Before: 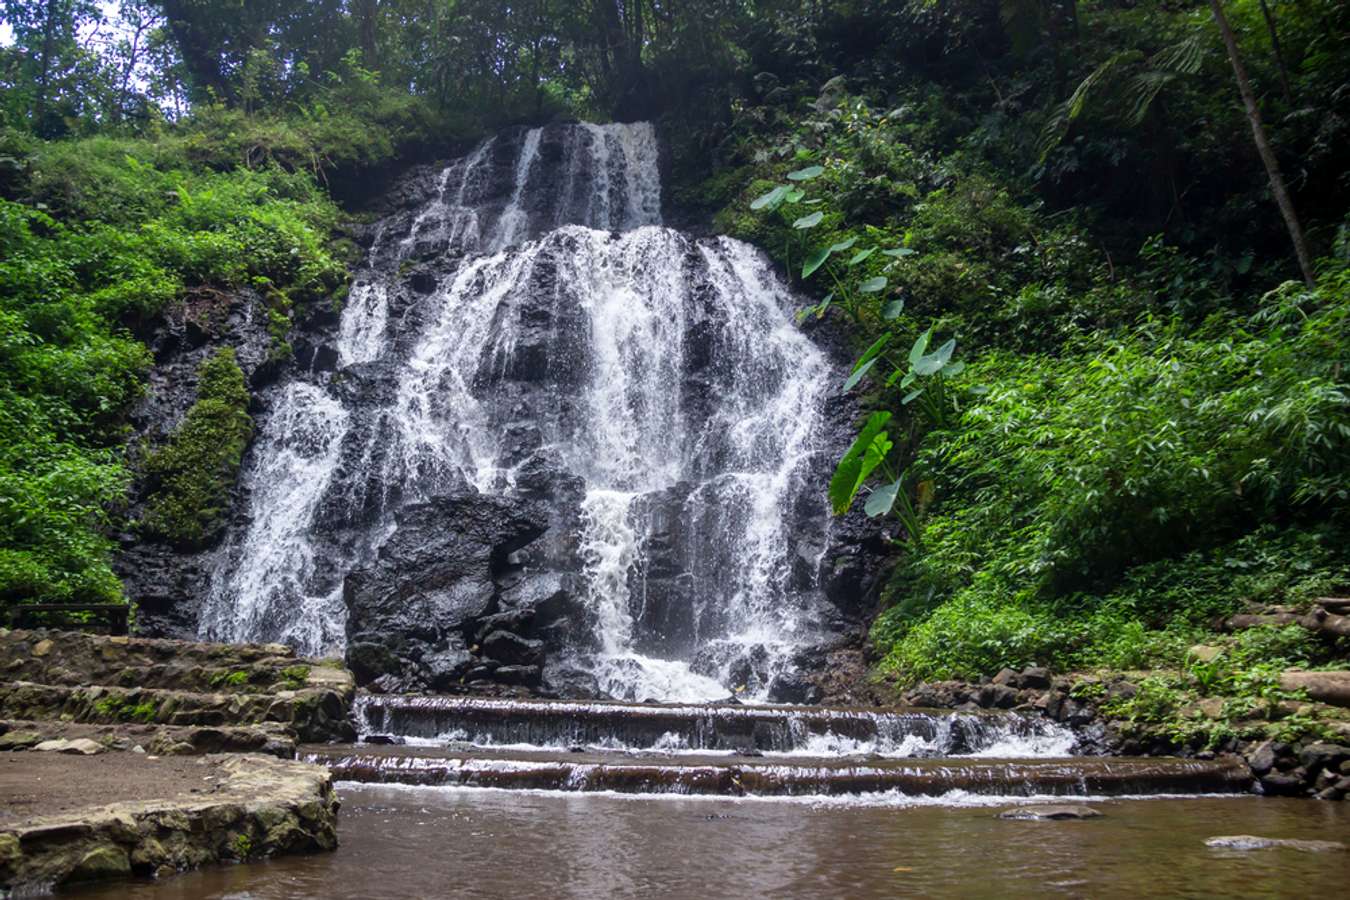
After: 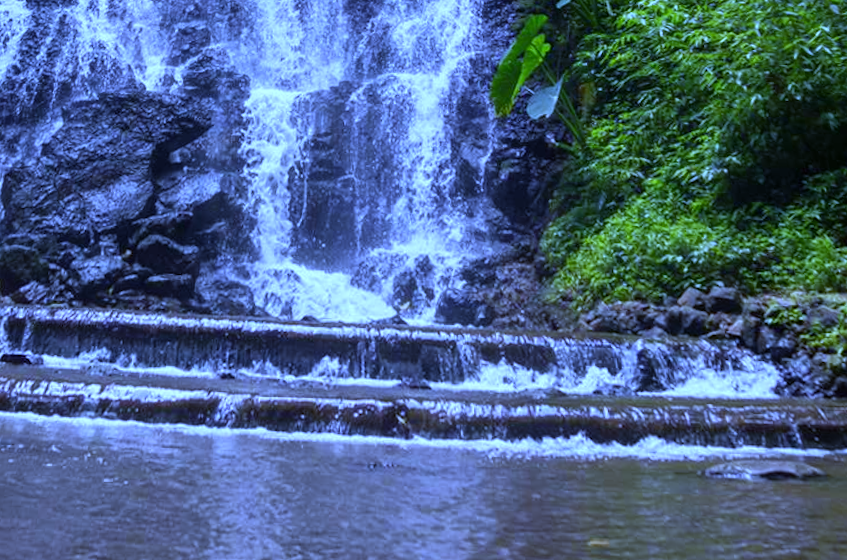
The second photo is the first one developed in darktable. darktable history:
rotate and perspective: rotation 0.72°, lens shift (vertical) -0.352, lens shift (horizontal) -0.051, crop left 0.152, crop right 0.859, crop top 0.019, crop bottom 0.964
white balance: red 0.766, blue 1.537
crop and rotate: left 17.299%, top 35.115%, right 7.015%, bottom 1.024%
